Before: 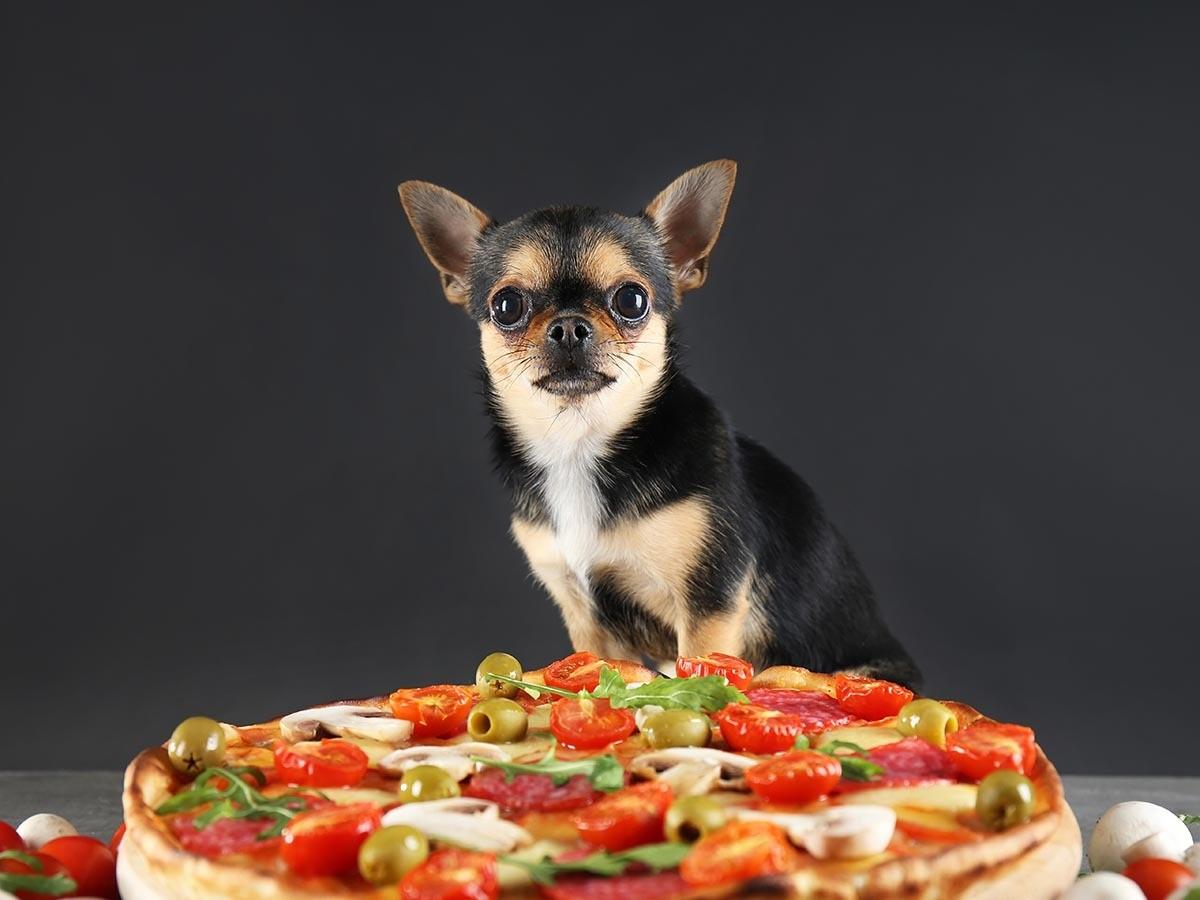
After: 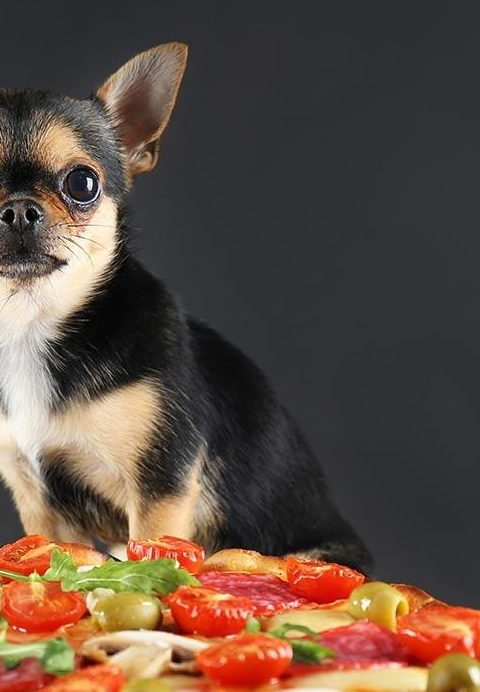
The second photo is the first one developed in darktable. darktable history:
crop: left 45.751%, top 13.022%, right 14.233%, bottom 10.069%
